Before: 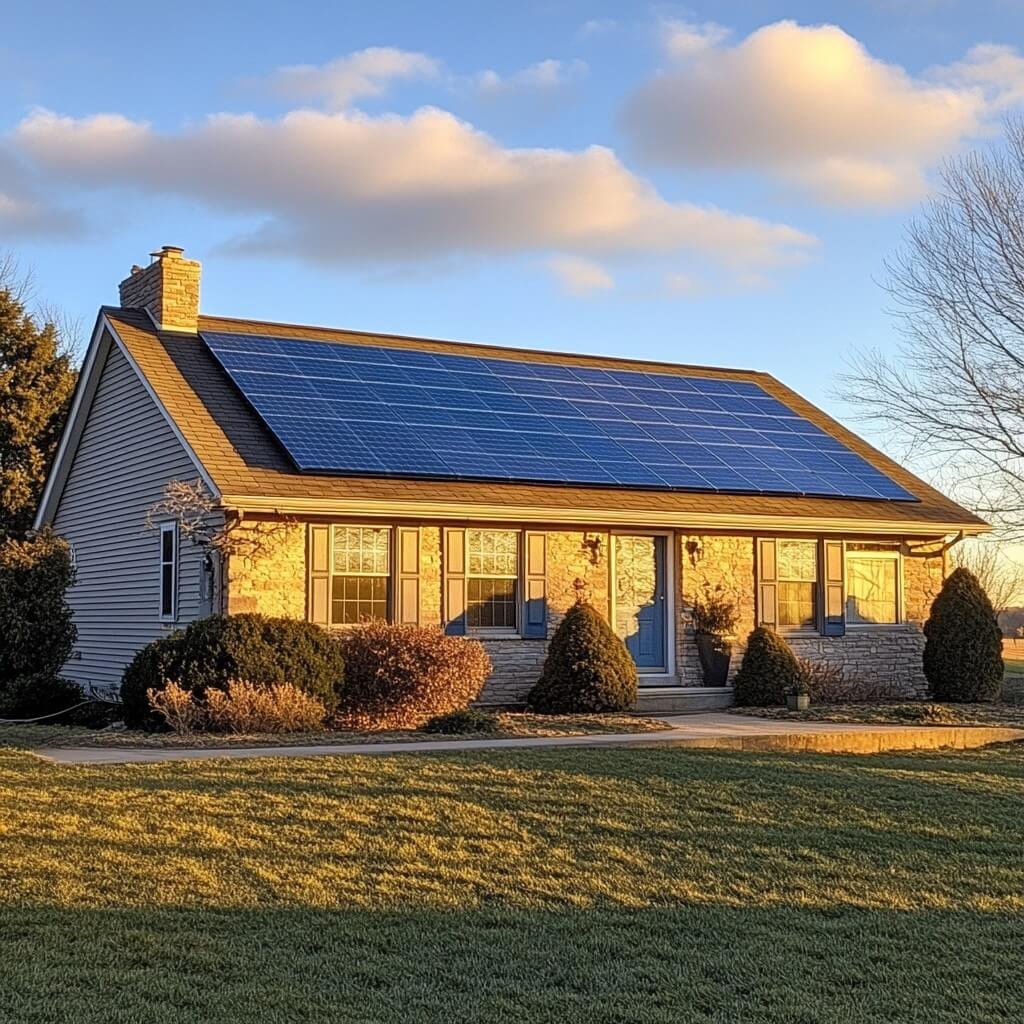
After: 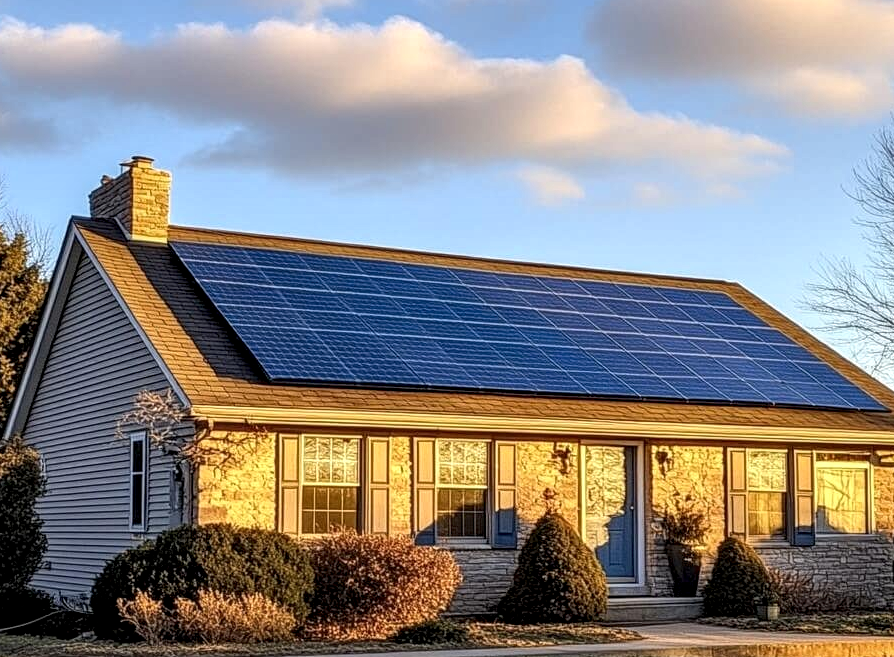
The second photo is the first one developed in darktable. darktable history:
local contrast: detail 150%
crop: left 3.021%, top 8.876%, right 9.634%, bottom 26.92%
